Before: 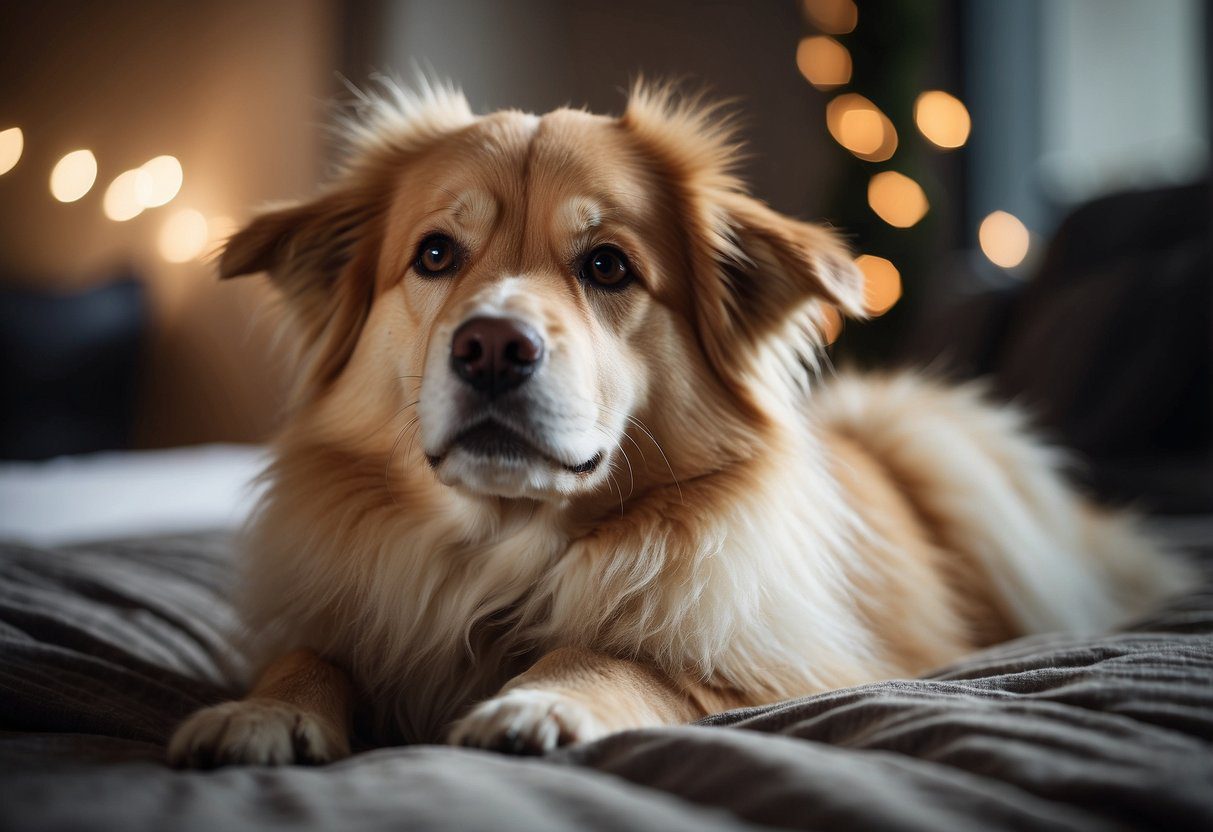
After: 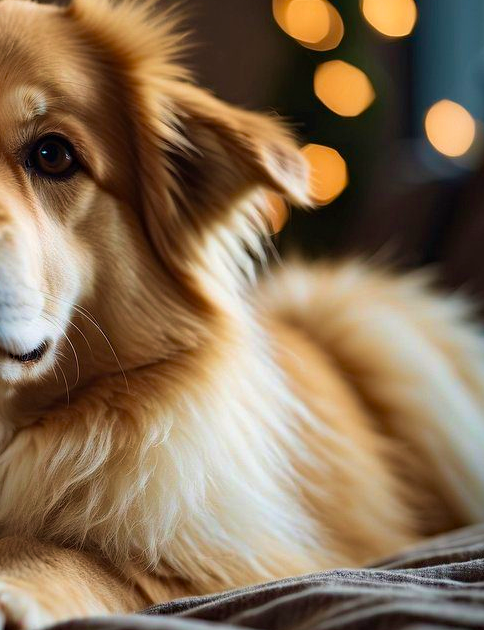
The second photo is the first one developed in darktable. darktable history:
white balance: emerald 1
color balance: output saturation 110%
velvia: strength 45%
haze removal: compatibility mode true, adaptive false
crop: left 45.721%, top 13.393%, right 14.118%, bottom 10.01%
